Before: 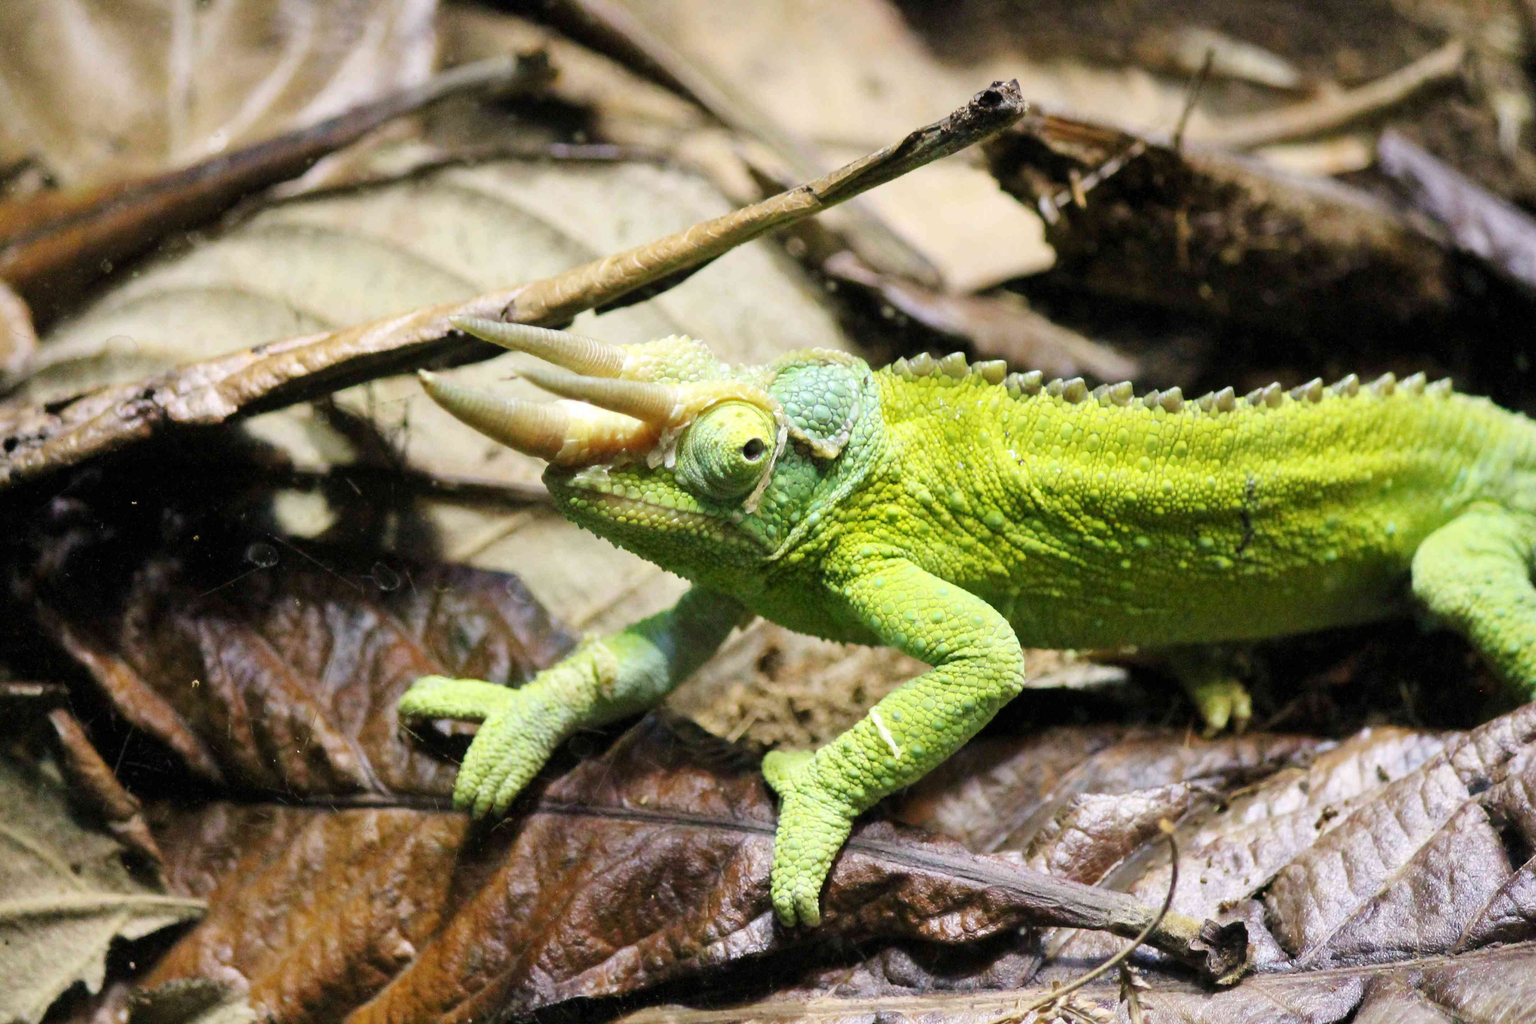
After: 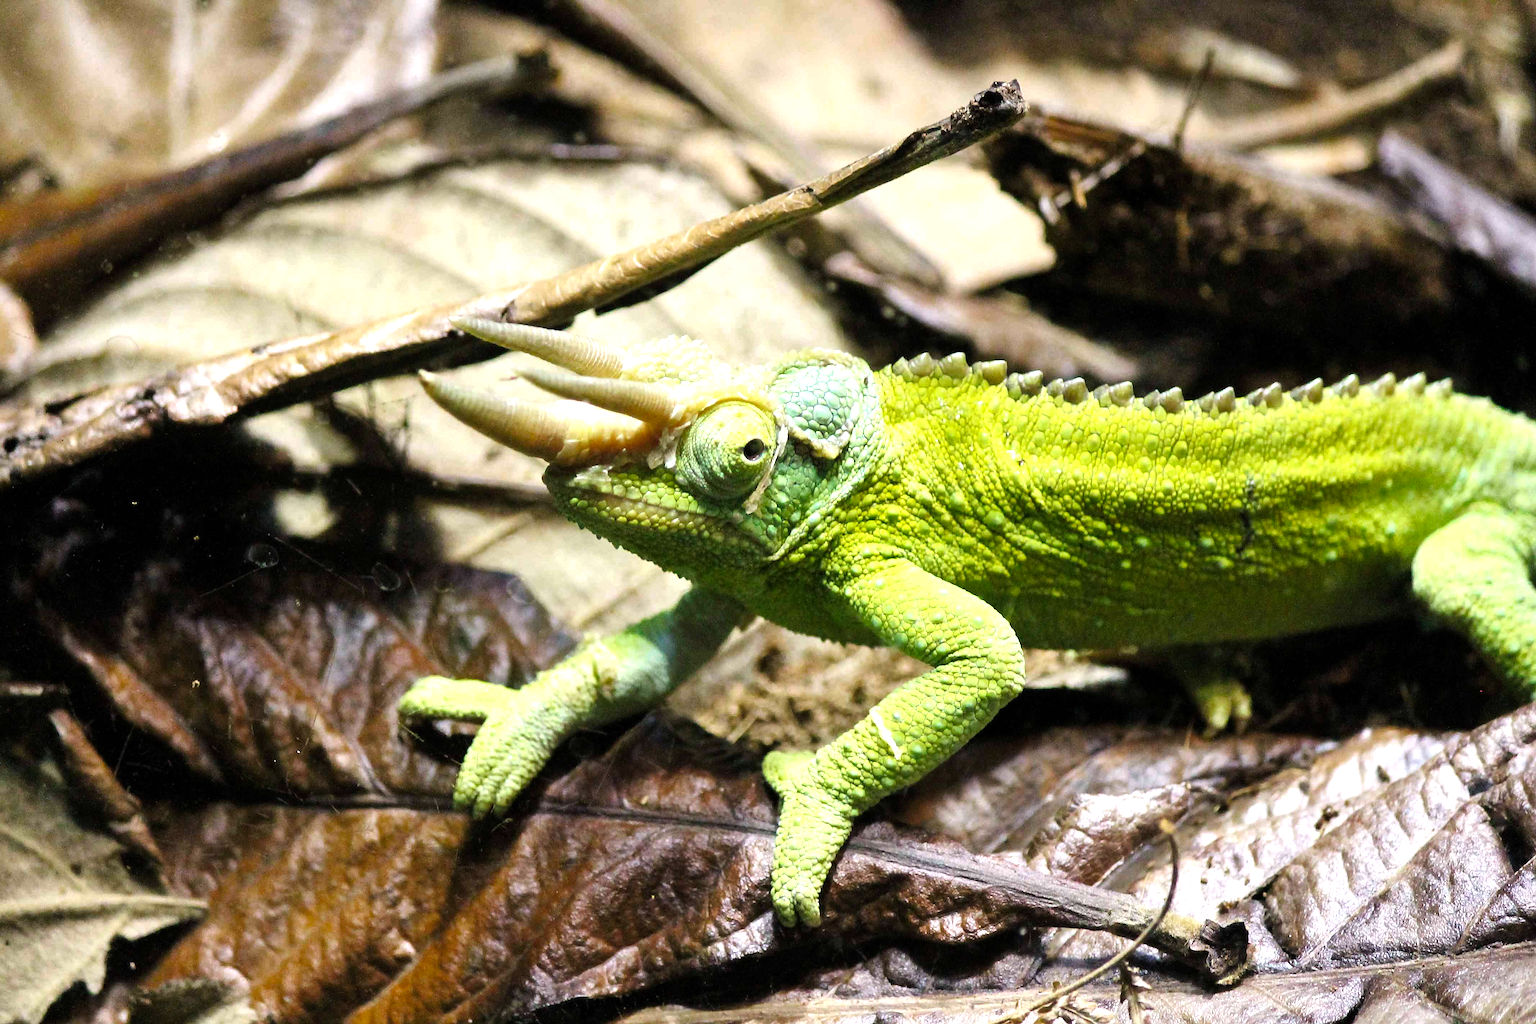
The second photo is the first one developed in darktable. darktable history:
sharpen: on, module defaults
color balance rgb: highlights gain › luminance 15.009%, perceptual saturation grading › global saturation 0.713%, perceptual saturation grading › mid-tones 11.482%, global vibrance 9.326%, contrast 15.61%, saturation formula JzAzBz (2021)
color zones: curves: ch0 [(0.004, 0.305) (0.261, 0.623) (0.389, 0.399) (0.708, 0.571) (0.947, 0.34)]; ch1 [(0.025, 0.645) (0.229, 0.584) (0.326, 0.551) (0.484, 0.262) (0.757, 0.643)], mix -122.48%
